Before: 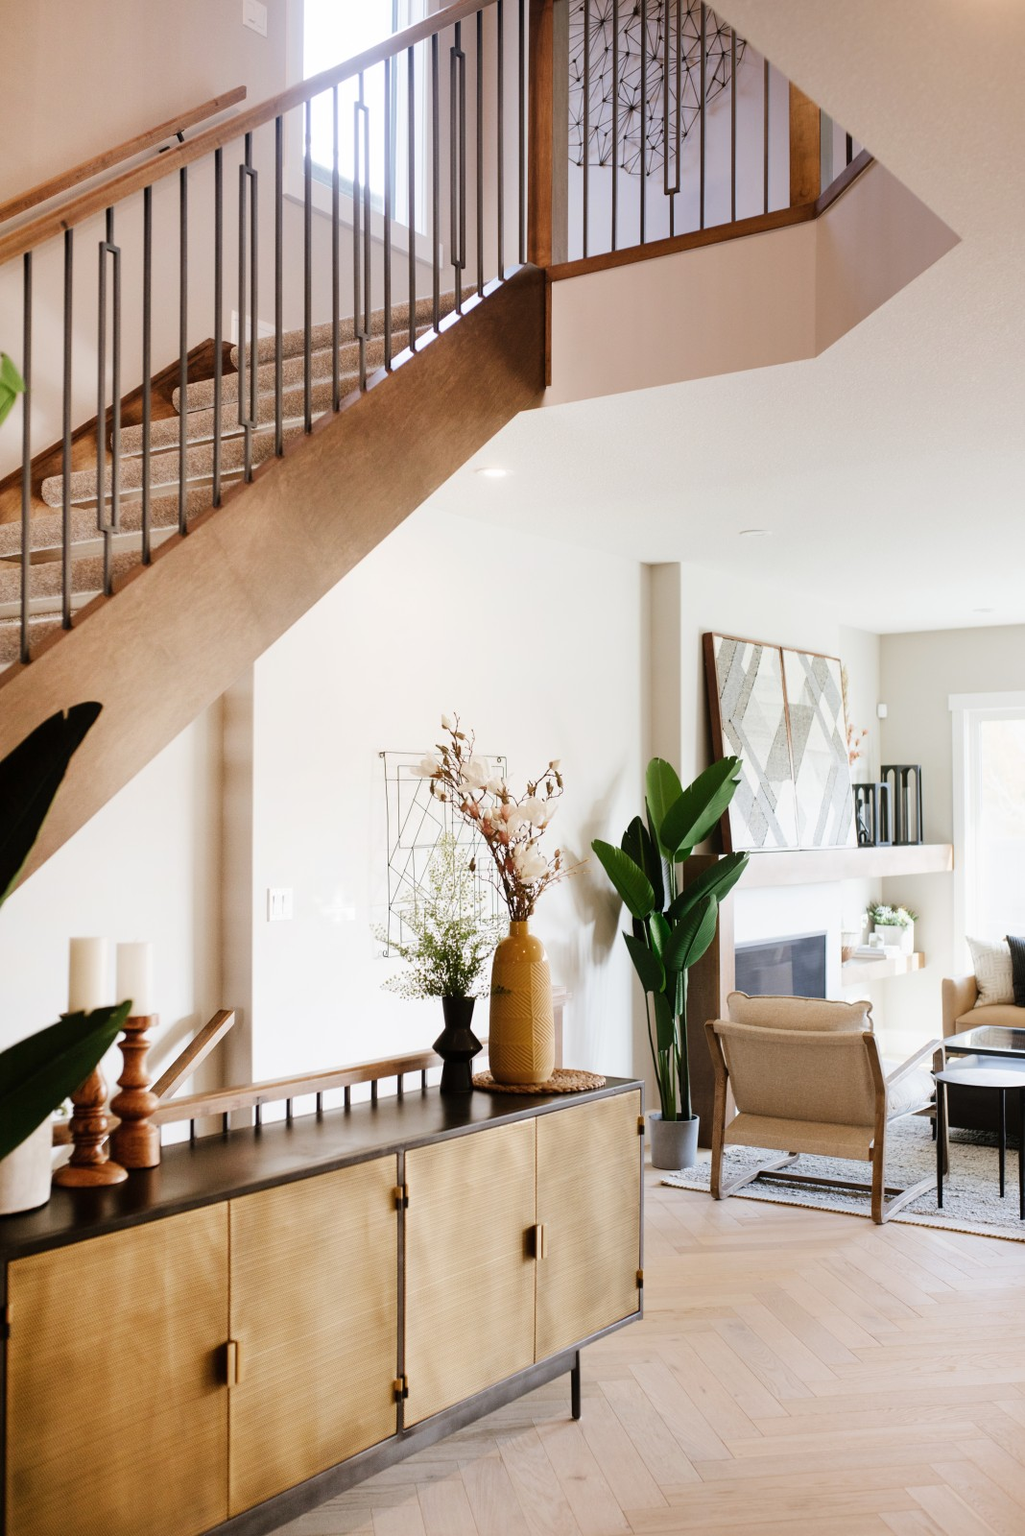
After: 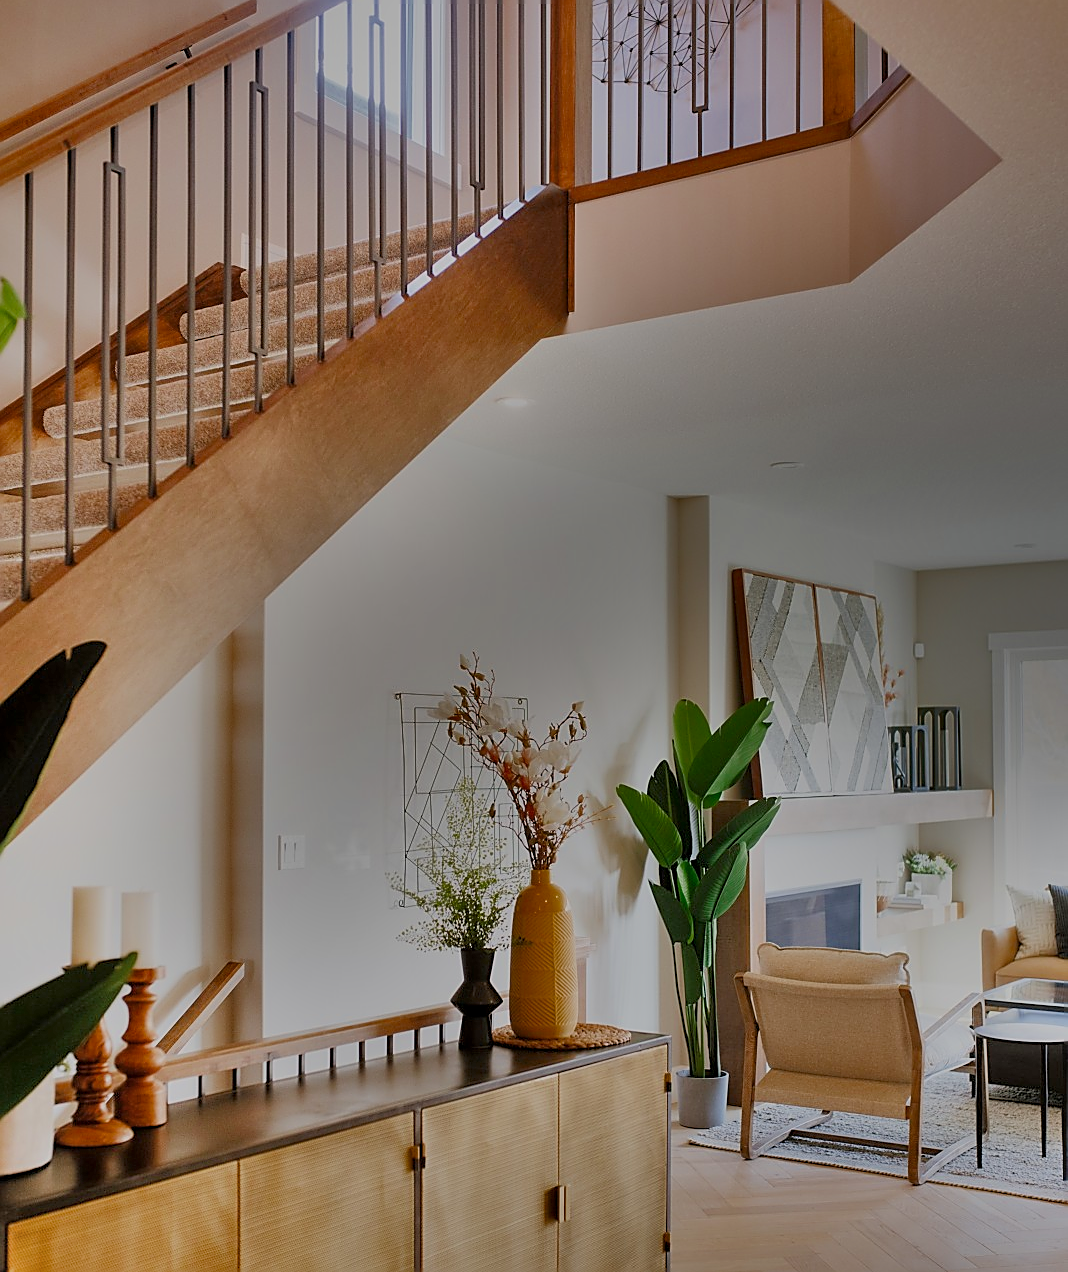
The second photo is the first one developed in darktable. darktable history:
shadows and highlights: radius 124.49, shadows 99.58, white point adjustment -3.18, highlights -98.01, soften with gaussian
crop and rotate: top 5.663%, bottom 14.824%
local contrast: highlights 105%, shadows 97%, detail 119%, midtone range 0.2
color balance rgb: perceptual saturation grading › global saturation 9.682%, saturation formula JzAzBz (2021)
sharpen: radius 1.353, amount 1.233, threshold 0.606
filmic rgb: middle gray luminance 4.4%, black relative exposure -13.06 EV, white relative exposure 5.04 EV, target black luminance 0%, hardness 5.2, latitude 59.62%, contrast 0.755, highlights saturation mix 4.96%, shadows ↔ highlights balance 25.48%, color science v6 (2022)
tone equalizer: -8 EV 1 EV, -7 EV 0.971 EV, -6 EV 0.992 EV, -5 EV 1.01 EV, -4 EV 1.01 EV, -3 EV 0.757 EV, -2 EV 0.494 EV, -1 EV 0.264 EV
